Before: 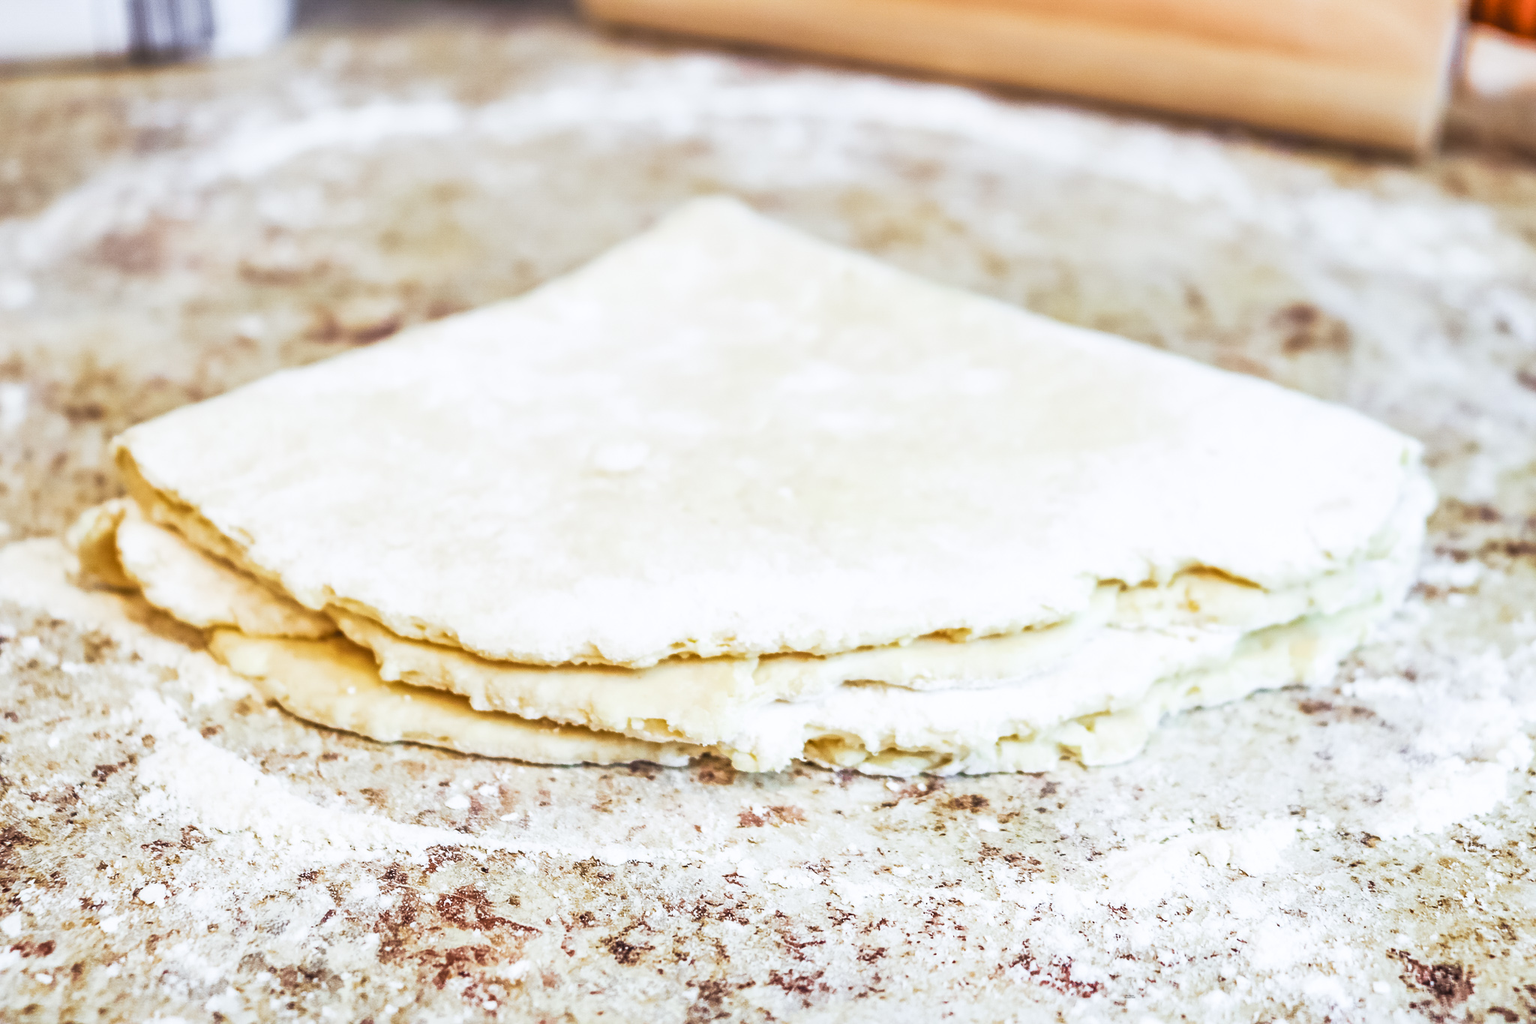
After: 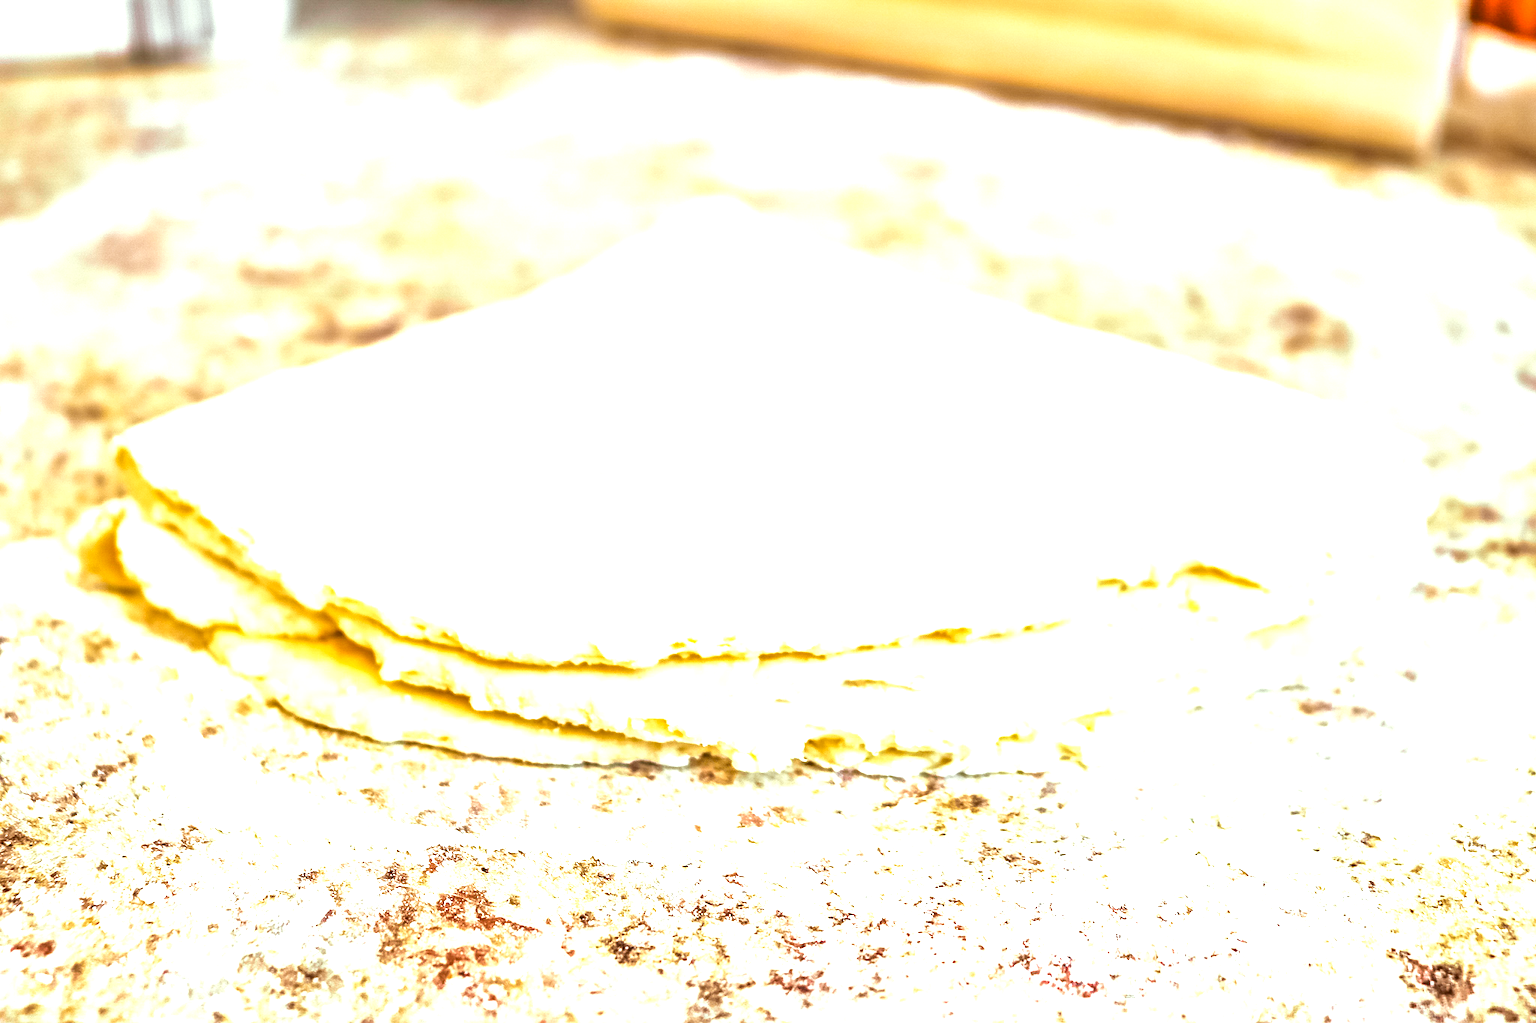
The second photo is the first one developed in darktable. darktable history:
exposure: exposure 1 EV, compensate highlight preservation false
tone curve: curves: ch0 [(0, 0.012) (0.036, 0.035) (0.274, 0.288) (0.504, 0.536) (0.844, 0.84) (1, 0.983)]; ch1 [(0, 0) (0.389, 0.403) (0.462, 0.486) (0.499, 0.498) (0.511, 0.502) (0.536, 0.547) (0.579, 0.578) (0.626, 0.645) (0.749, 0.781) (1, 1)]; ch2 [(0, 0) (0.457, 0.486) (0.5, 0.5) (0.557, 0.561) (0.614, 0.622) (0.704, 0.732) (1, 1)], color space Lab, independent channels, preserve colors none
color correction: highlights a* -5.47, highlights b* 9.8, shadows a* 9.24, shadows b* 24.17
